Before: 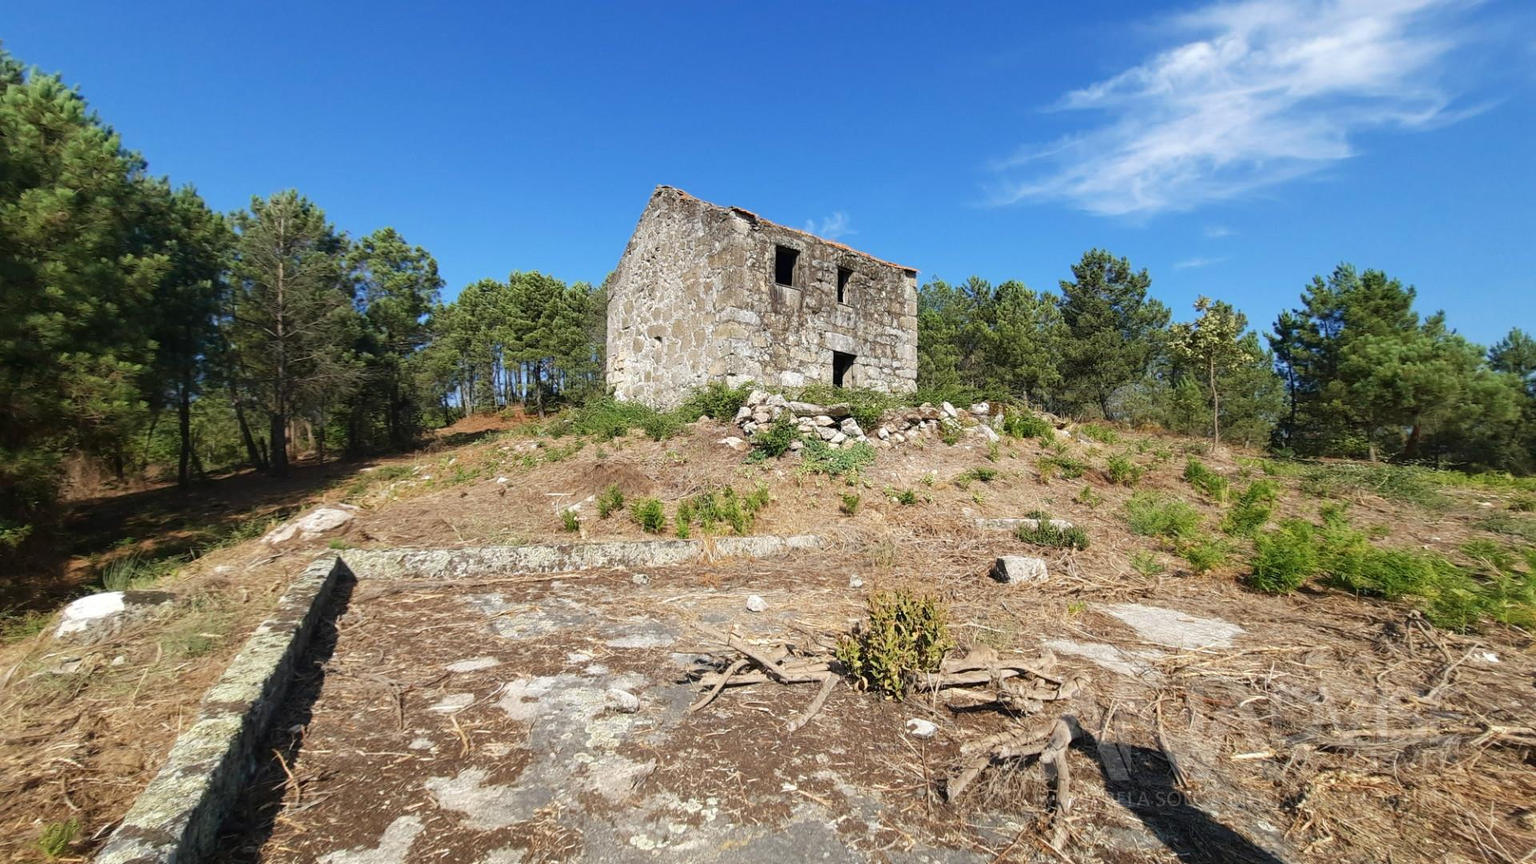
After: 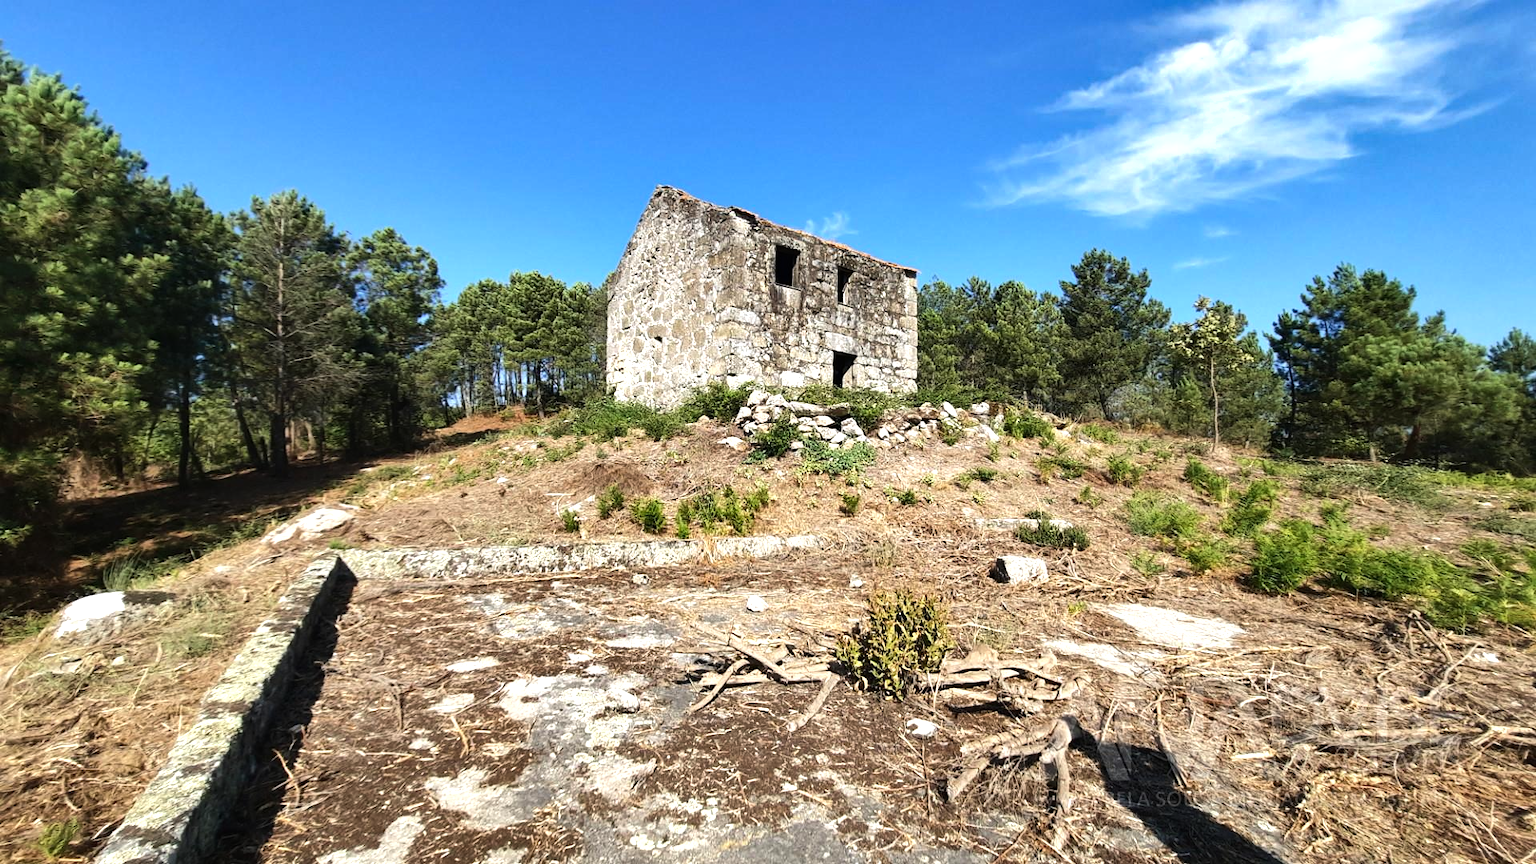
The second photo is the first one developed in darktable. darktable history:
tone equalizer: -8 EV -0.75 EV, -7 EV -0.7 EV, -6 EV -0.6 EV, -5 EV -0.4 EV, -3 EV 0.4 EV, -2 EV 0.6 EV, -1 EV 0.7 EV, +0 EV 0.75 EV, edges refinement/feathering 500, mask exposure compensation -1.57 EV, preserve details no
shadows and highlights: soften with gaussian
